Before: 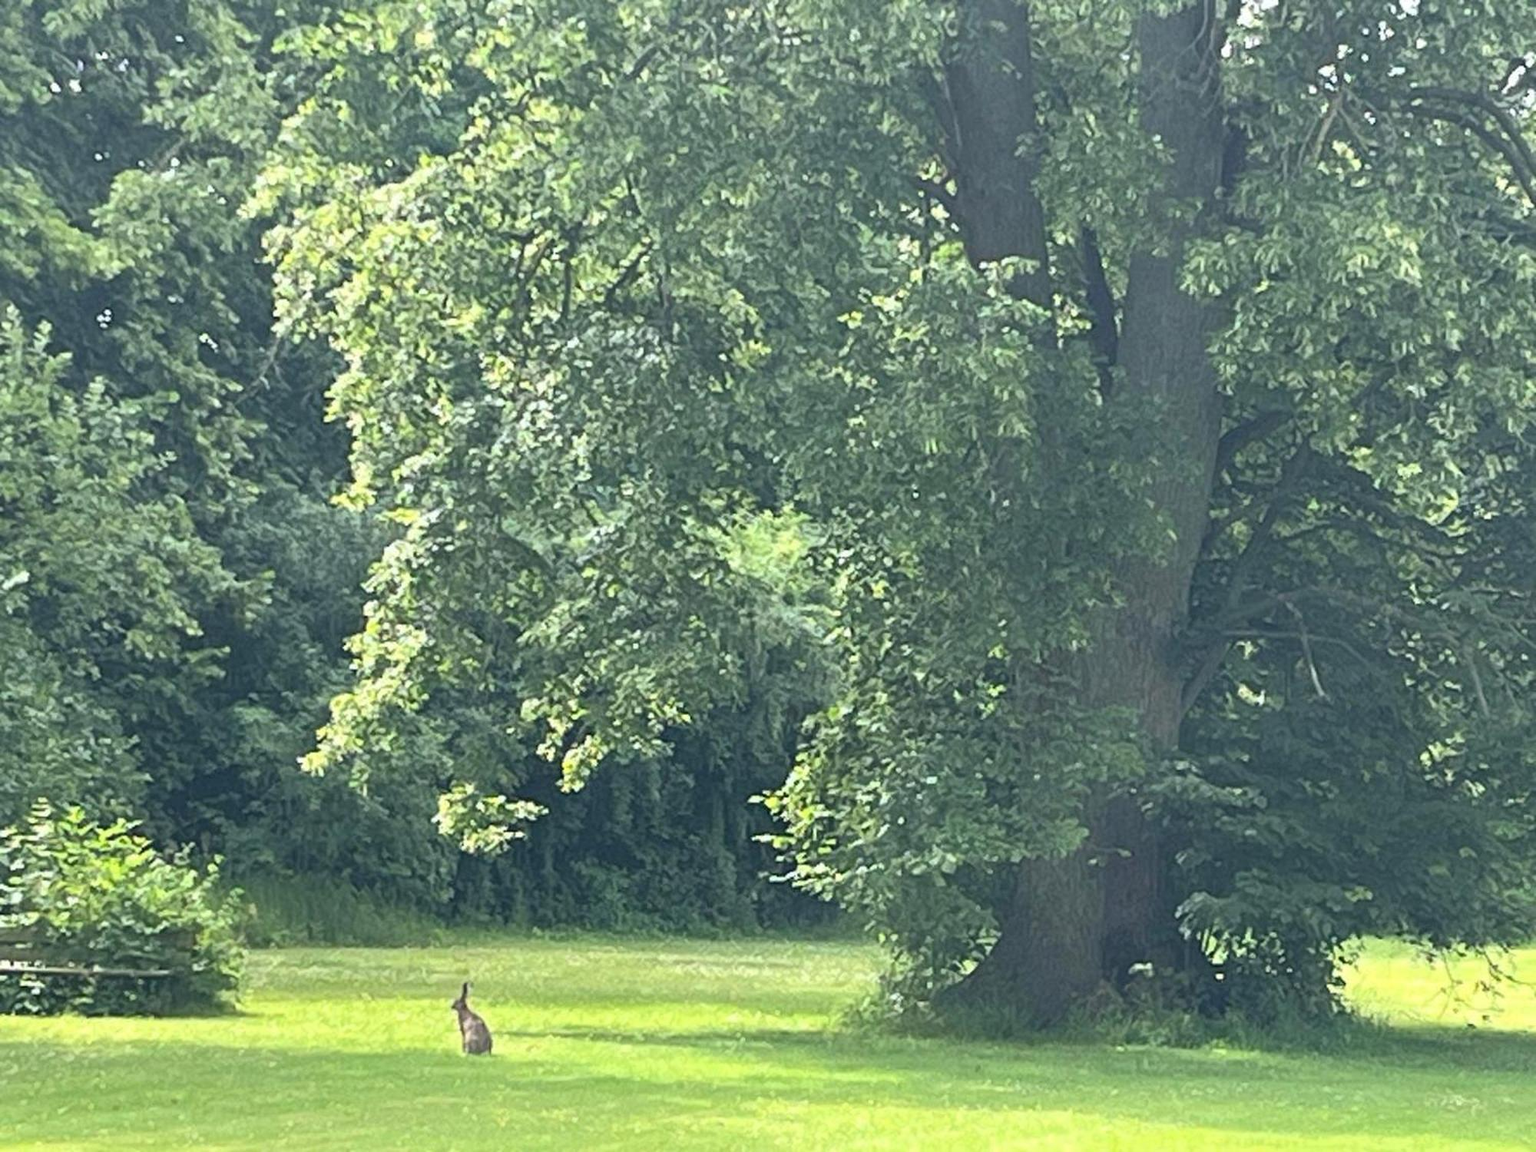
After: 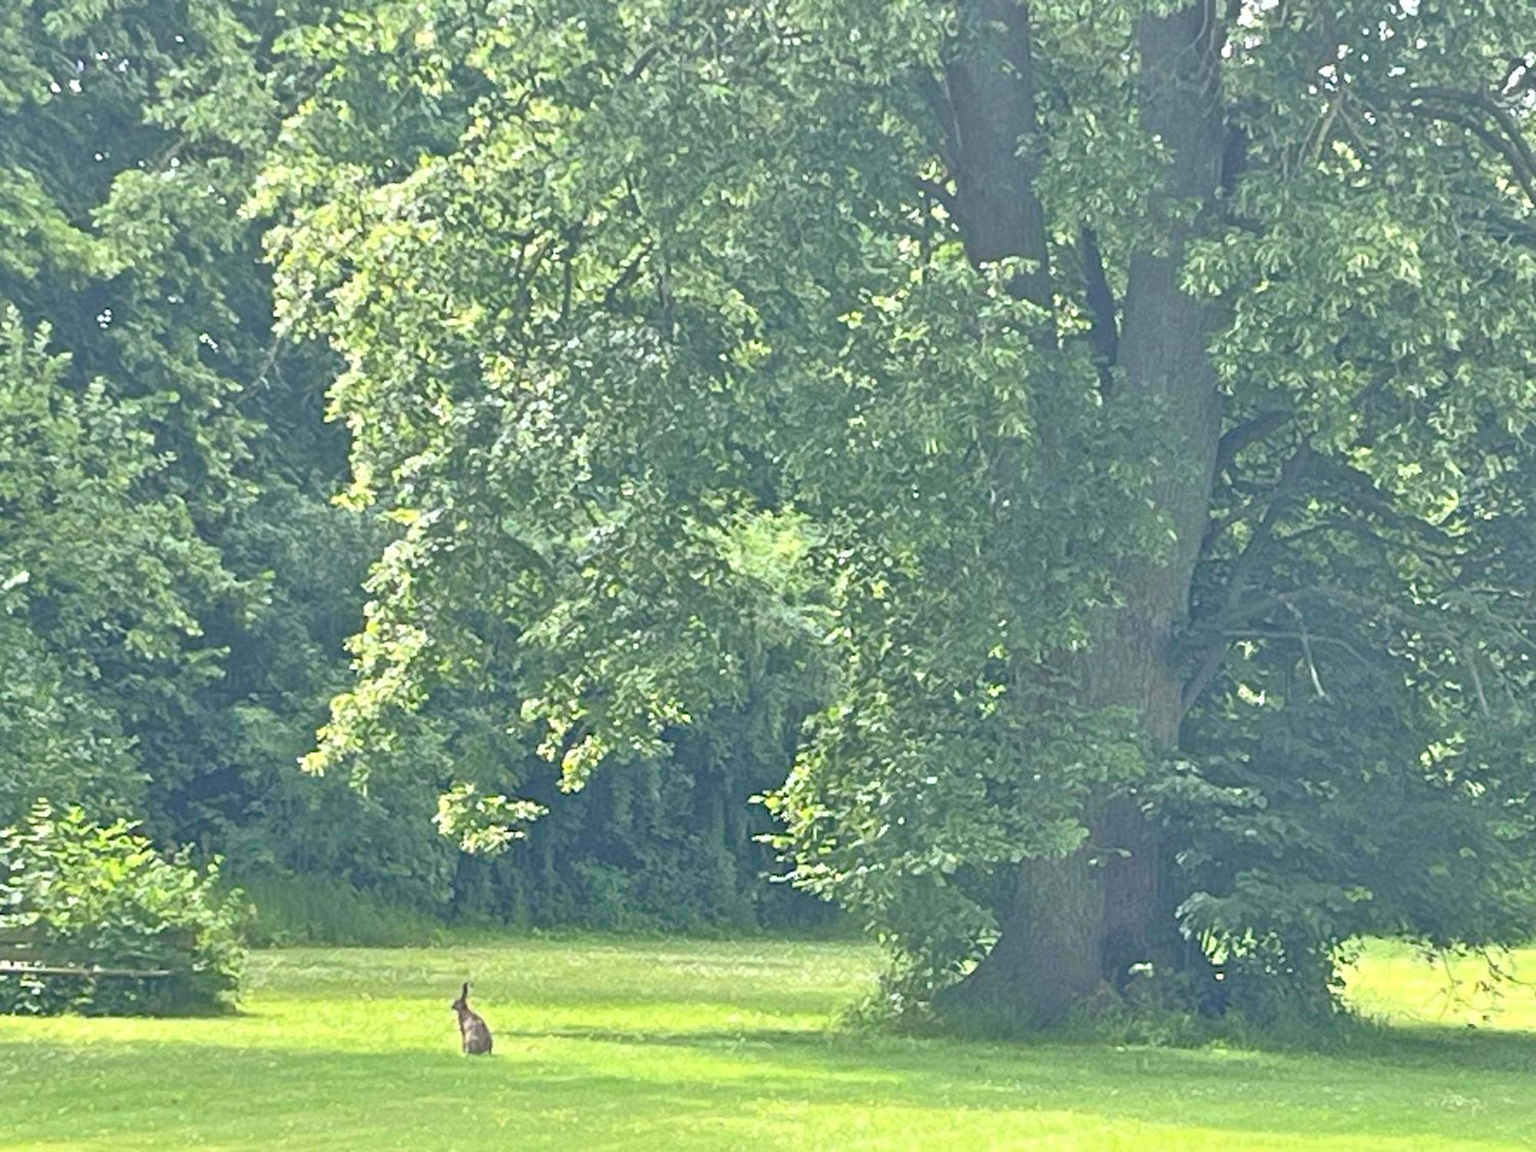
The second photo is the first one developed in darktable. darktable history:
tone equalizer: -7 EV 0.157 EV, -6 EV 0.586 EV, -5 EV 1.12 EV, -4 EV 1.35 EV, -3 EV 1.13 EV, -2 EV 0.6 EV, -1 EV 0.162 EV
